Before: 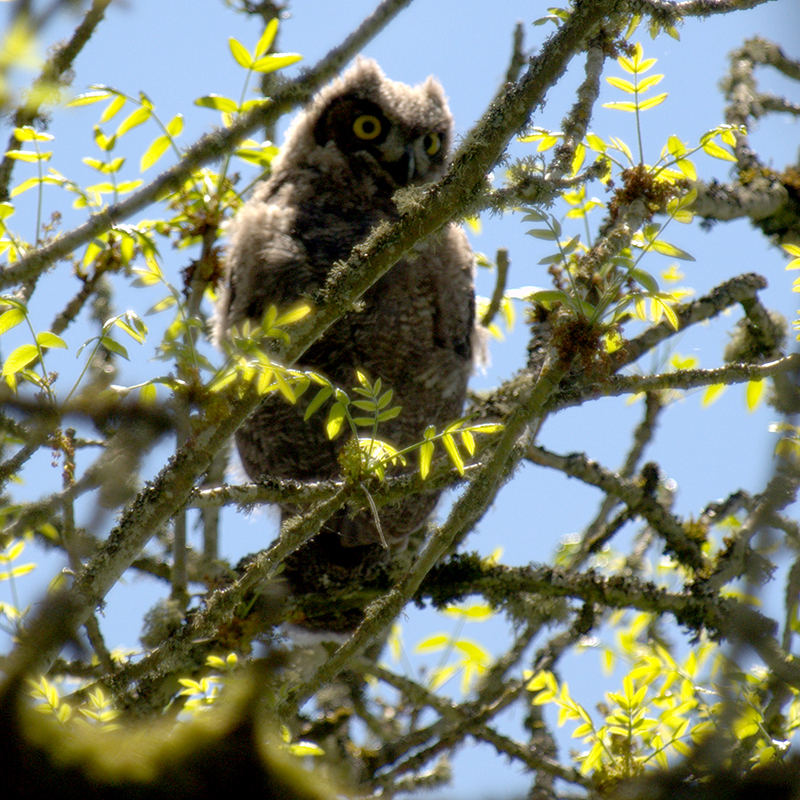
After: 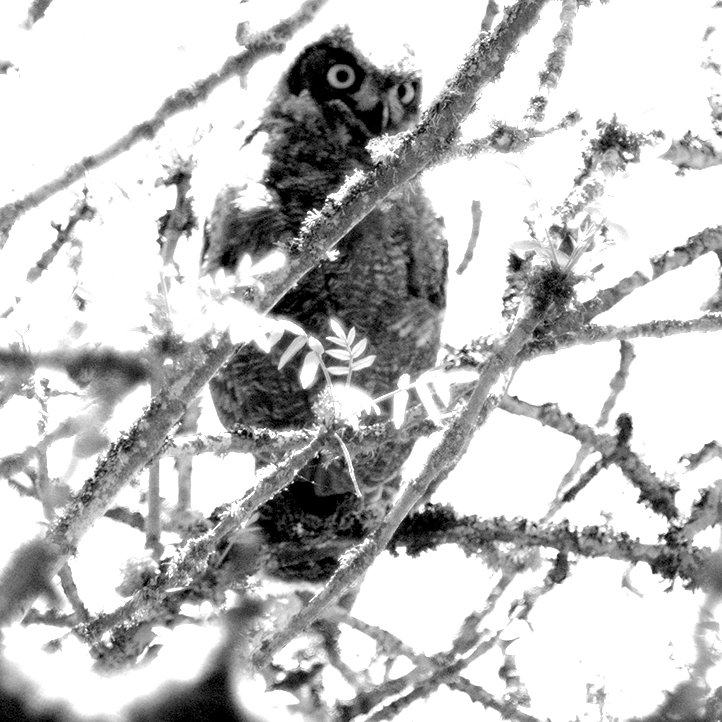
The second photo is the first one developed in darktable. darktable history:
exposure: black level correction 0.001, exposure 1.822 EV, compensate exposure bias true, compensate highlight preservation false
crop: left 3.305%, top 6.436%, right 6.389%, bottom 3.258%
monochrome: on, module defaults
color balance rgb: linear chroma grading › shadows -2.2%, linear chroma grading › highlights -15%, linear chroma grading › global chroma -10%, linear chroma grading › mid-tones -10%, perceptual saturation grading › global saturation 45%, perceptual saturation grading › highlights -50%, perceptual saturation grading › shadows 30%, perceptual brilliance grading › global brilliance 18%, global vibrance 45%
